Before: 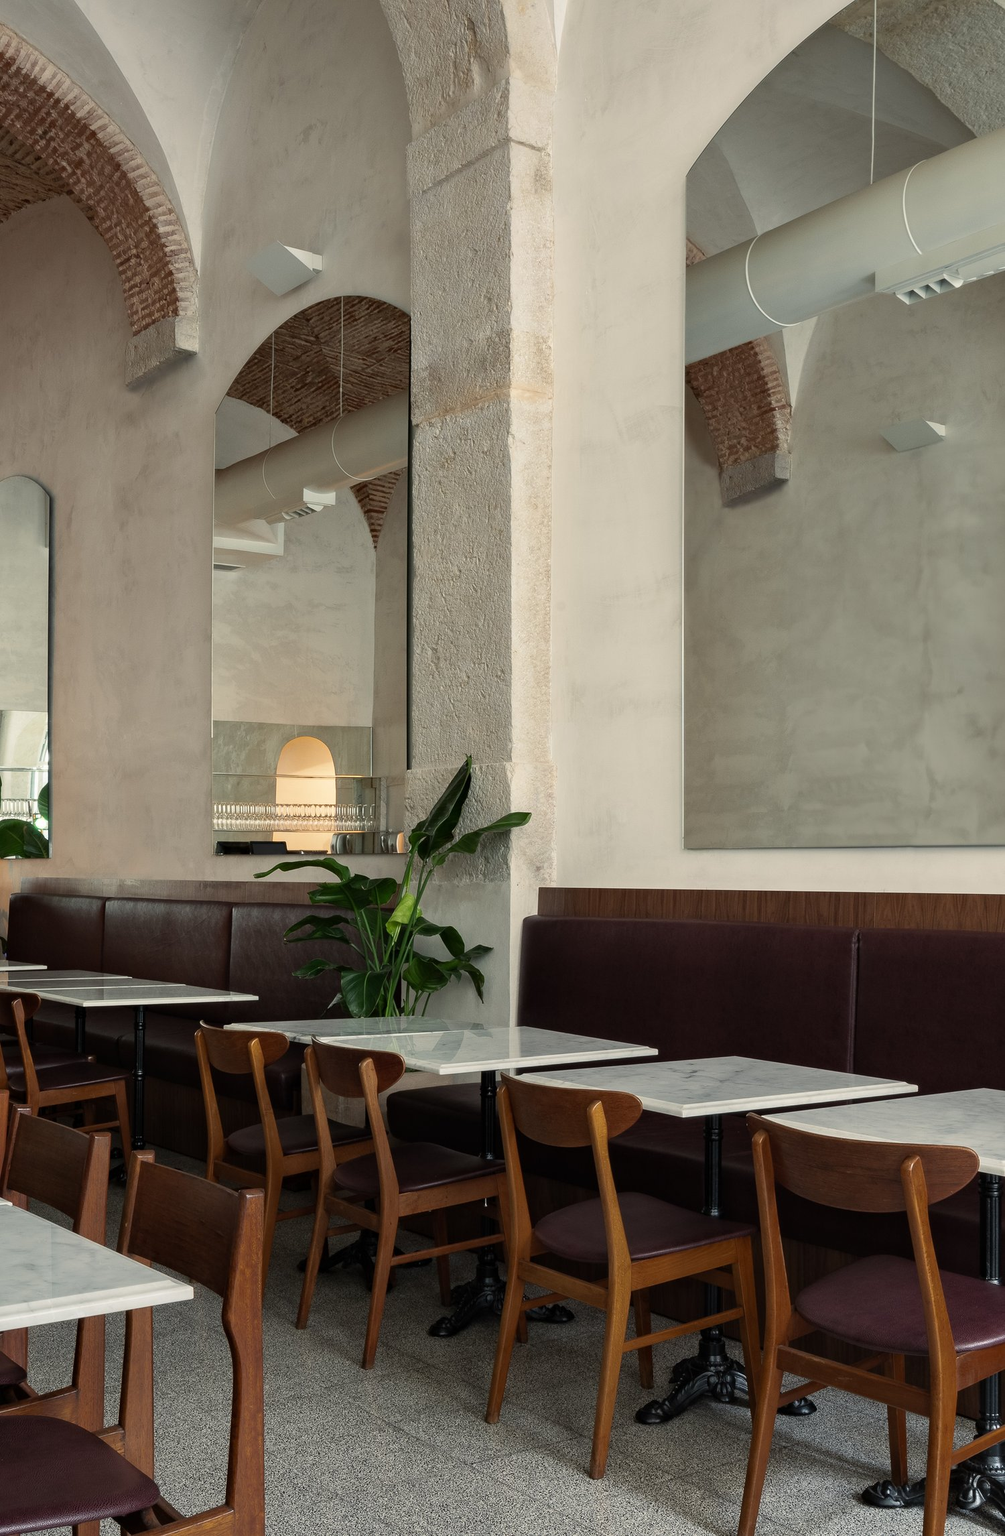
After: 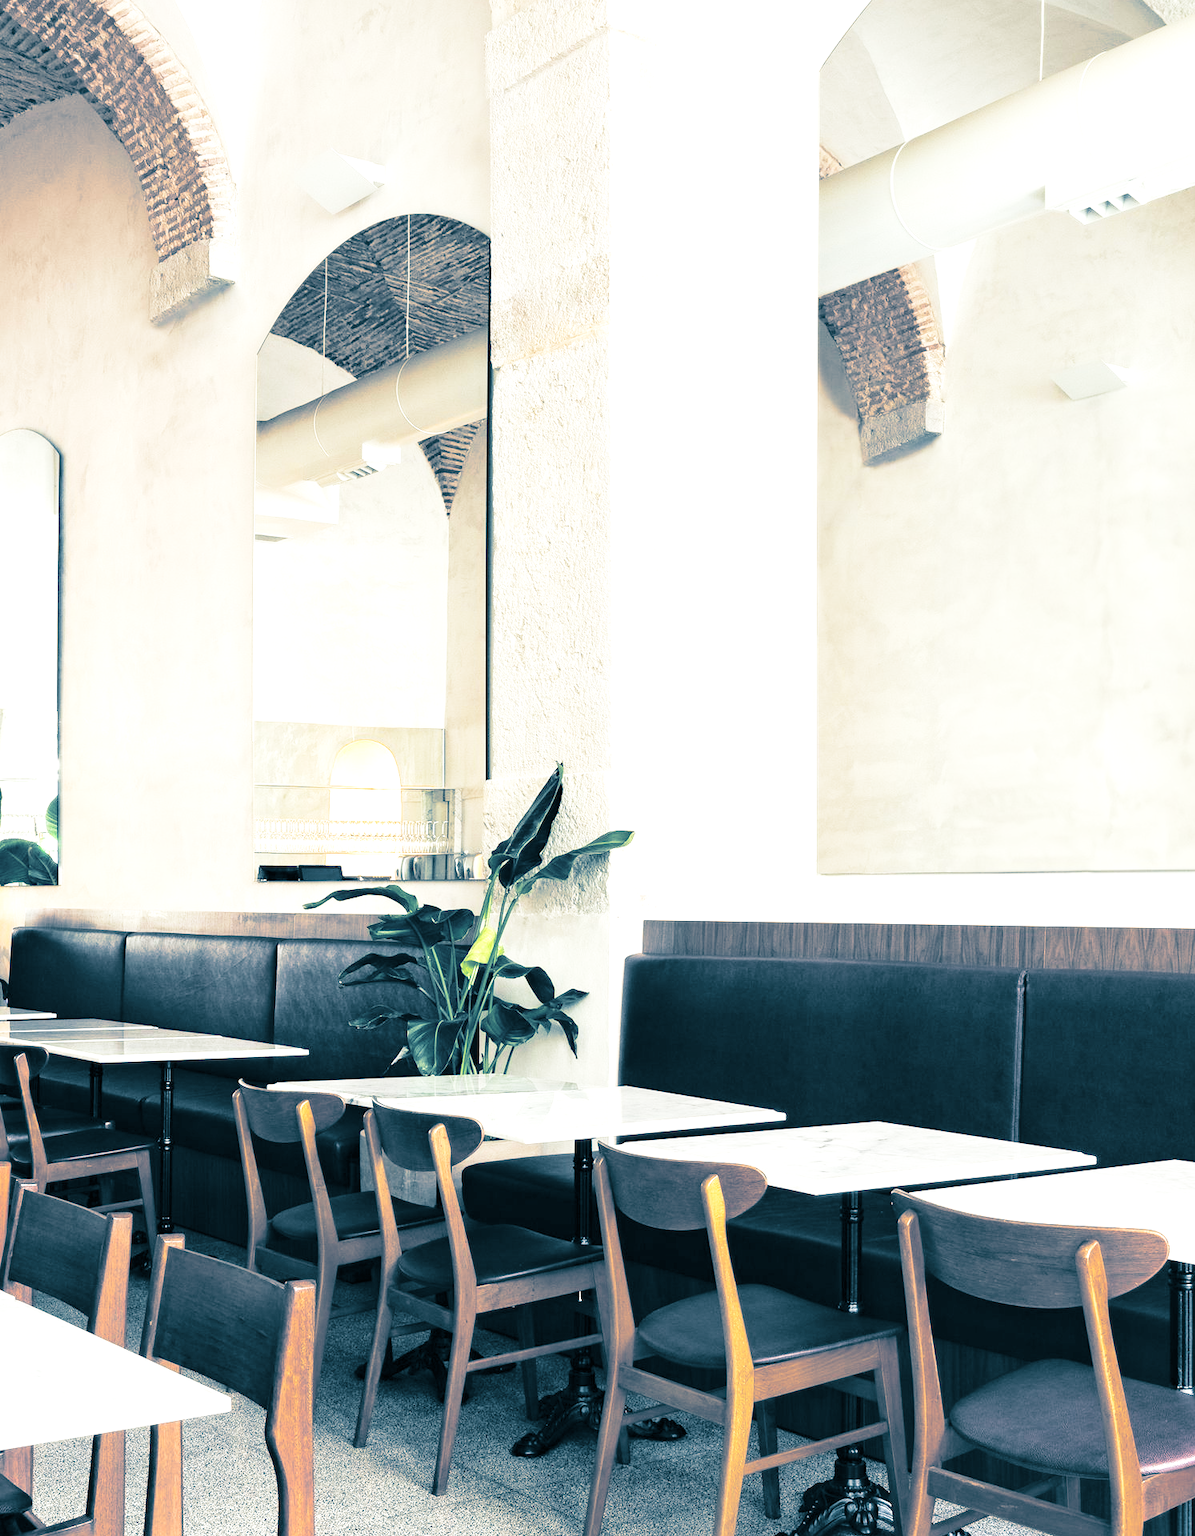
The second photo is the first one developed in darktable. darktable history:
exposure: black level correction 0, exposure 1.75 EV, compensate exposure bias true, compensate highlight preservation false
base curve: curves: ch0 [(0, 0) (0.028, 0.03) (0.121, 0.232) (0.46, 0.748) (0.859, 0.968) (1, 1)], preserve colors none
crop: top 7.625%, bottom 8.027%
split-toning: shadows › hue 212.4°, balance -70
